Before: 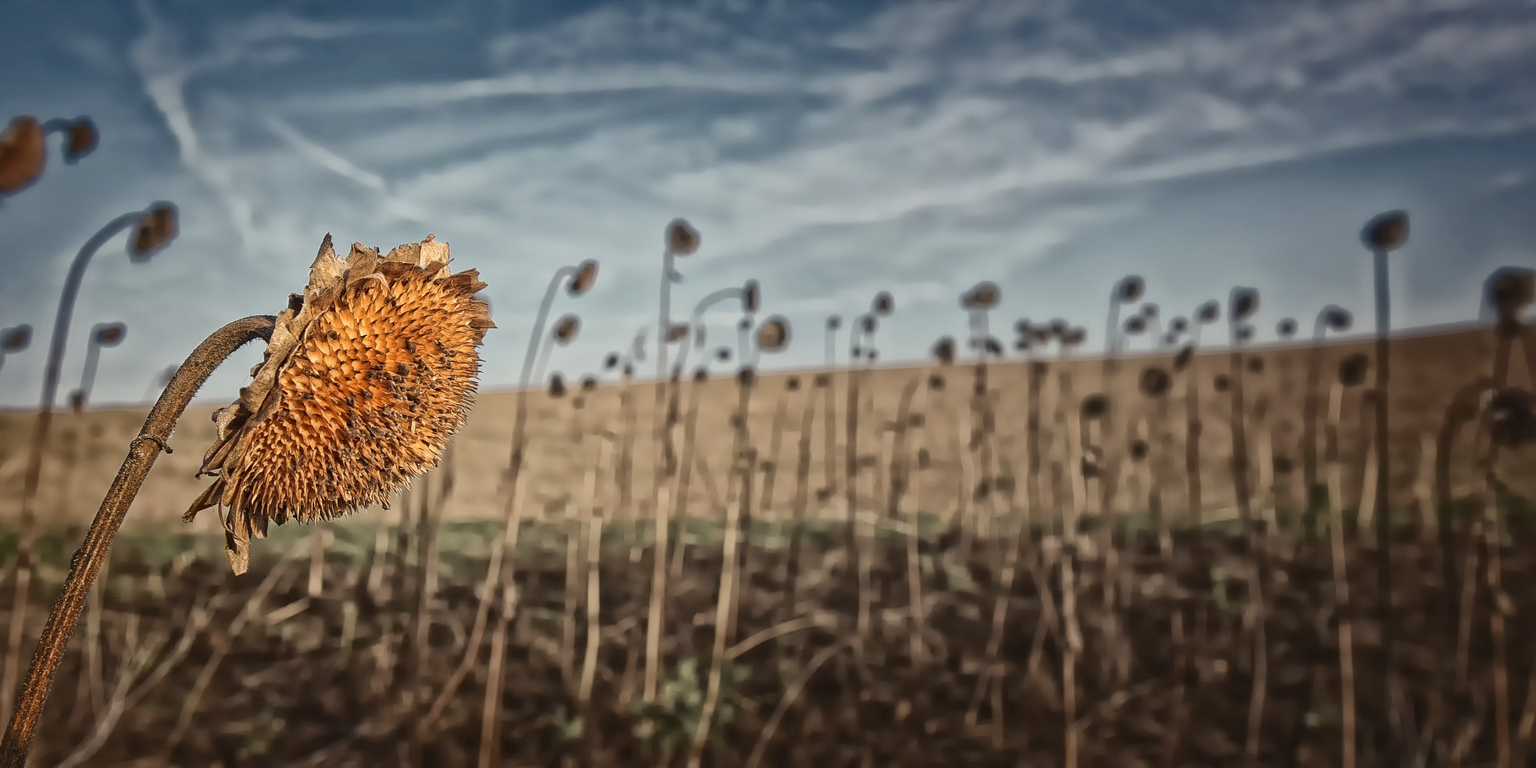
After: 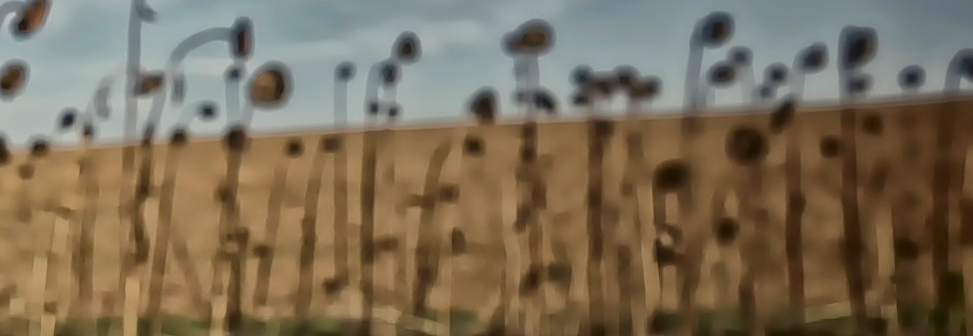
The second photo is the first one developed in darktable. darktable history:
color correction: highlights b* 0.055, saturation 1.3
crop: left 36.337%, top 34.613%, right 12.974%, bottom 30.327%
sharpen: on, module defaults
contrast brightness saturation: contrast 0.135, brightness -0.052, saturation 0.161
exposure: exposure -0.28 EV, compensate highlight preservation false
